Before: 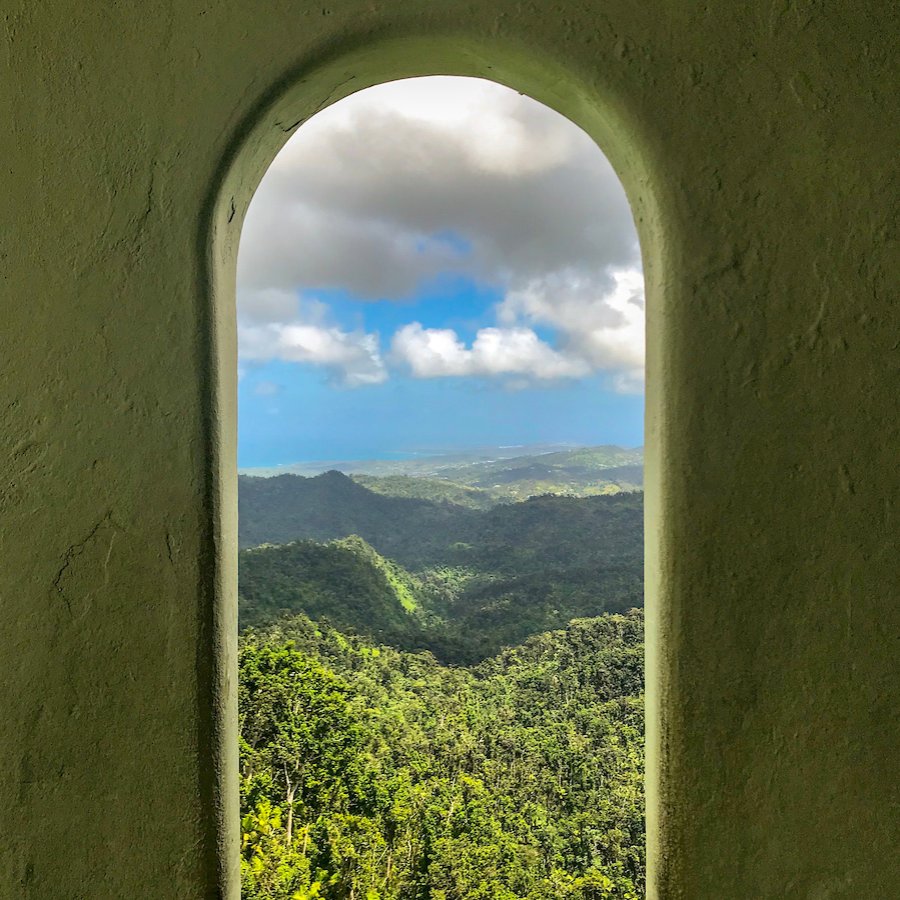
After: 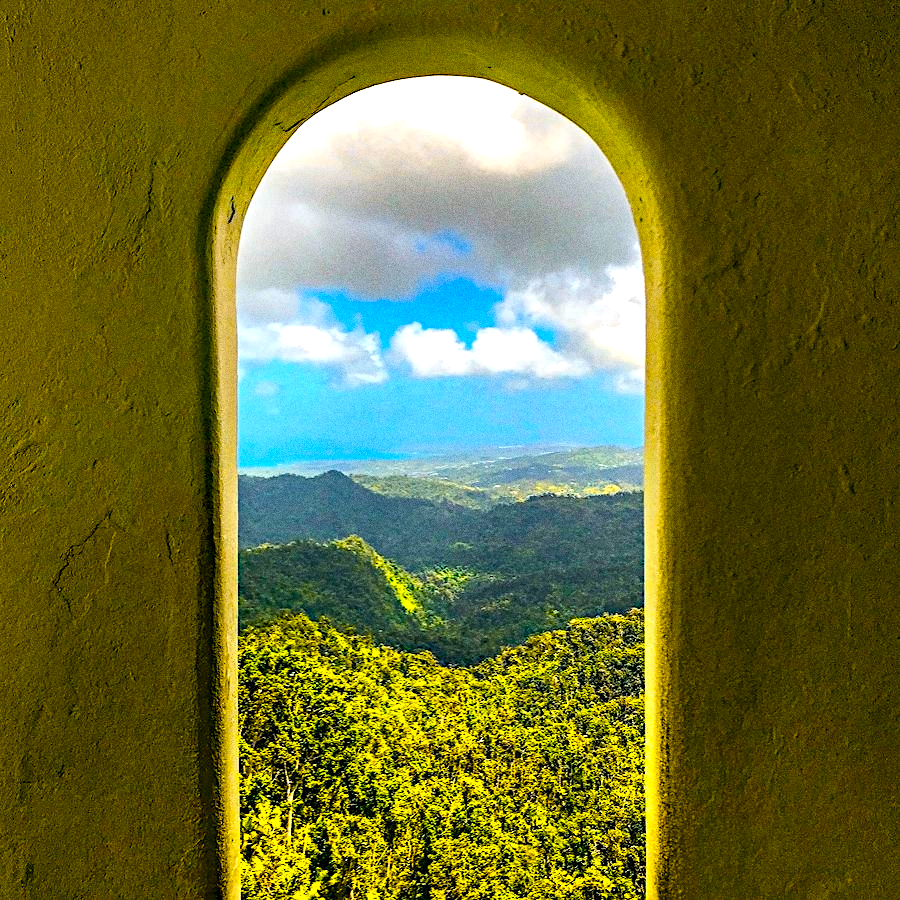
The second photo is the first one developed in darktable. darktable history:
contrast equalizer: y [[0.439, 0.44, 0.442, 0.457, 0.493, 0.498], [0.5 ×6], [0.5 ×6], [0 ×6], [0 ×6]], mix 0.59
diffuse or sharpen "sharpen demosaicing: AA filter": edge sensitivity 1, 1st order anisotropy 100%, 2nd order anisotropy 100%, 3rd order anisotropy 100%, 4th order anisotropy 100%, 1st order speed -25%, 2nd order speed -25%, 3rd order speed -25%, 4th order speed -25%
diffuse or sharpen "diffusion": radius span 77, 1st order speed 50%, 2nd order speed 50%, 3rd order speed 50%, 4th order speed 50% | blend: blend mode normal, opacity 25%; mask: uniform (no mask)
grain "silver grain": coarseness 0.09 ISO, strength 40%
color equalizer "oranges": saturation › yellow 1.16, hue › yellow -16.58, brightness › yellow 1.15, node placement -13°
color equalizer "blues": saturation › blue 1.15, hue › blue -12.68, brightness › blue 0.872, node placement 6°
color balance rgb: global offset › luminance -0.37%, perceptual saturation grading › highlights -17.77%, perceptual saturation grading › mid-tones 33.1%, perceptual saturation grading › shadows 50.52%, perceptual brilliance grading › highlights 20%, perceptual brilliance grading › mid-tones 20%, perceptual brilliance grading › shadows -20%, global vibrance 50%
